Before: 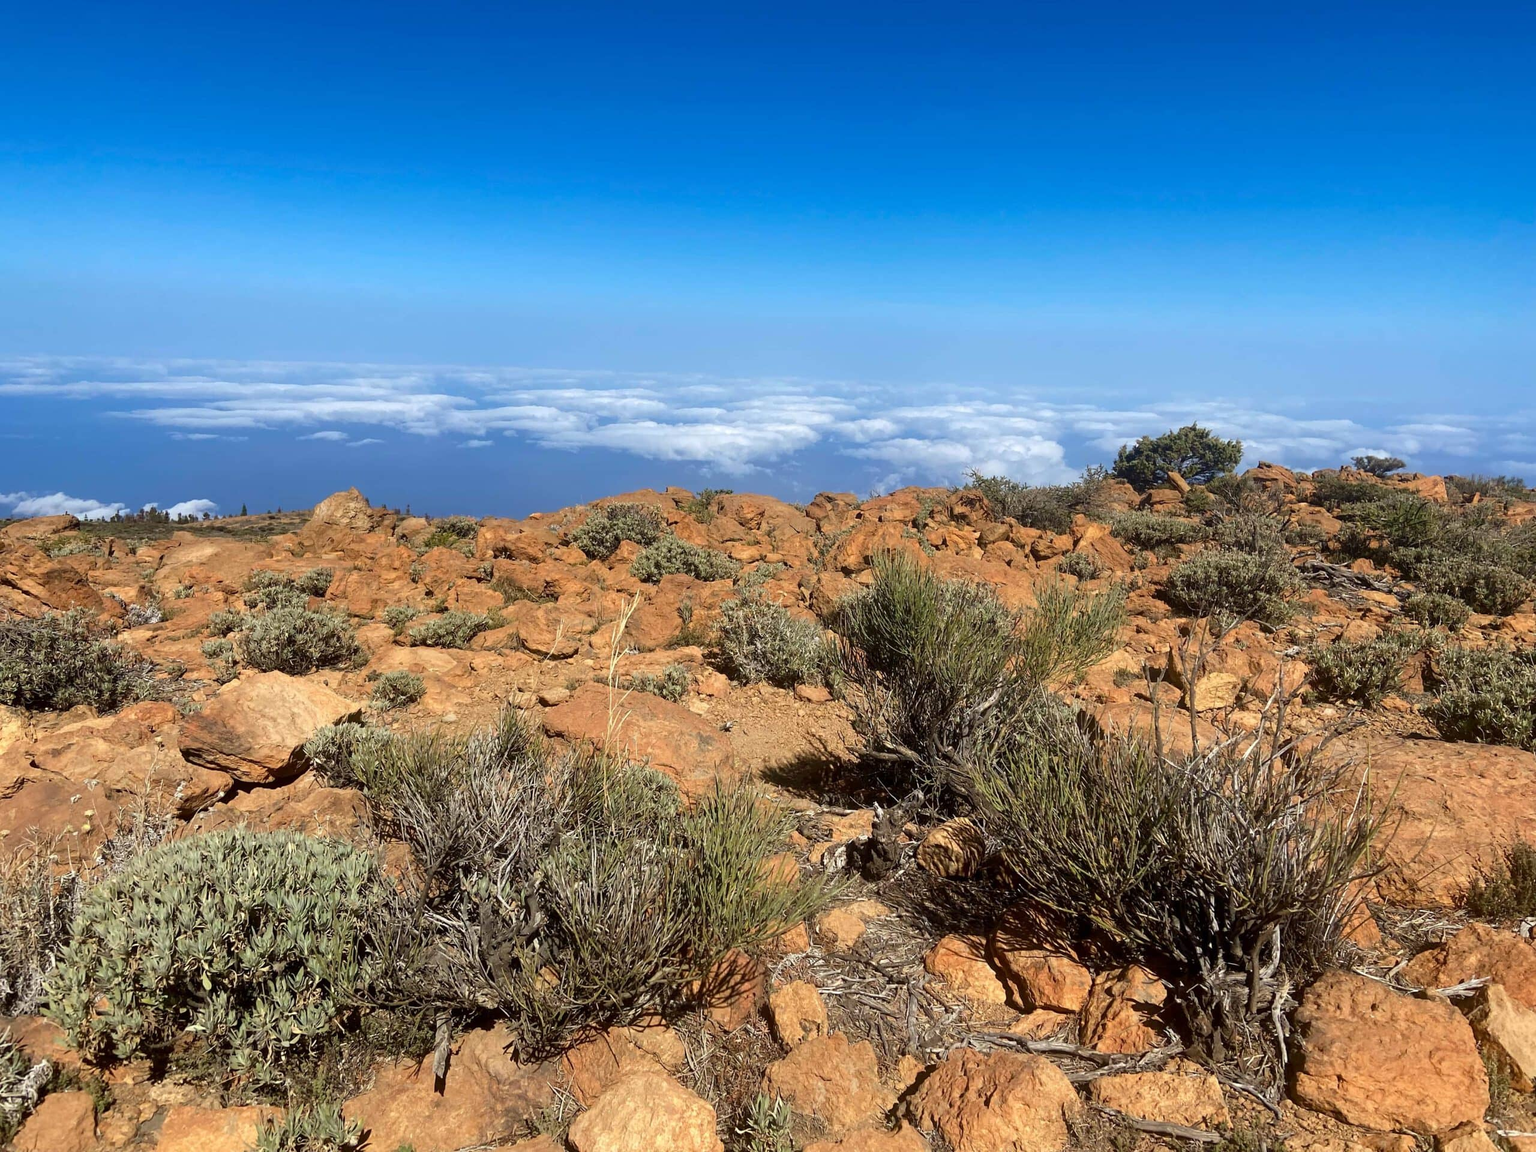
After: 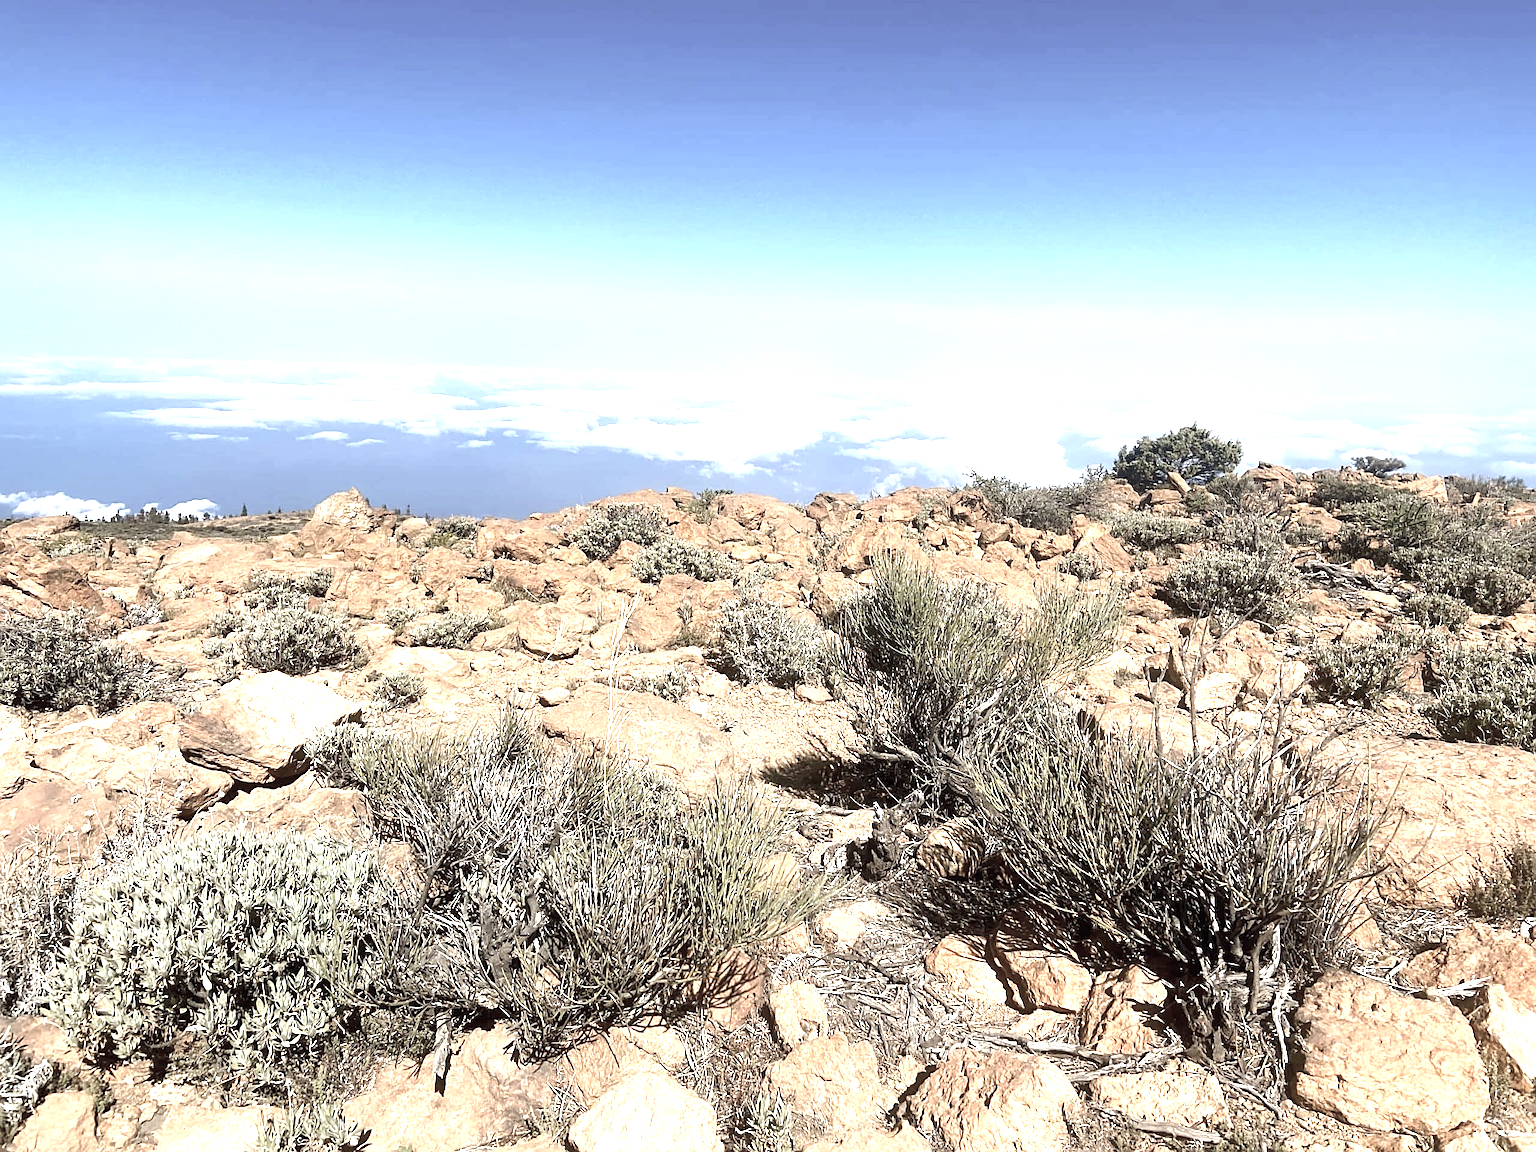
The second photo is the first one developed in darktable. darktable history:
color correction: highlights b* 0.013, saturation 0.475
sharpen: on, module defaults
exposure: black level correction 0, exposure 1.46 EV, compensate highlight preservation false
